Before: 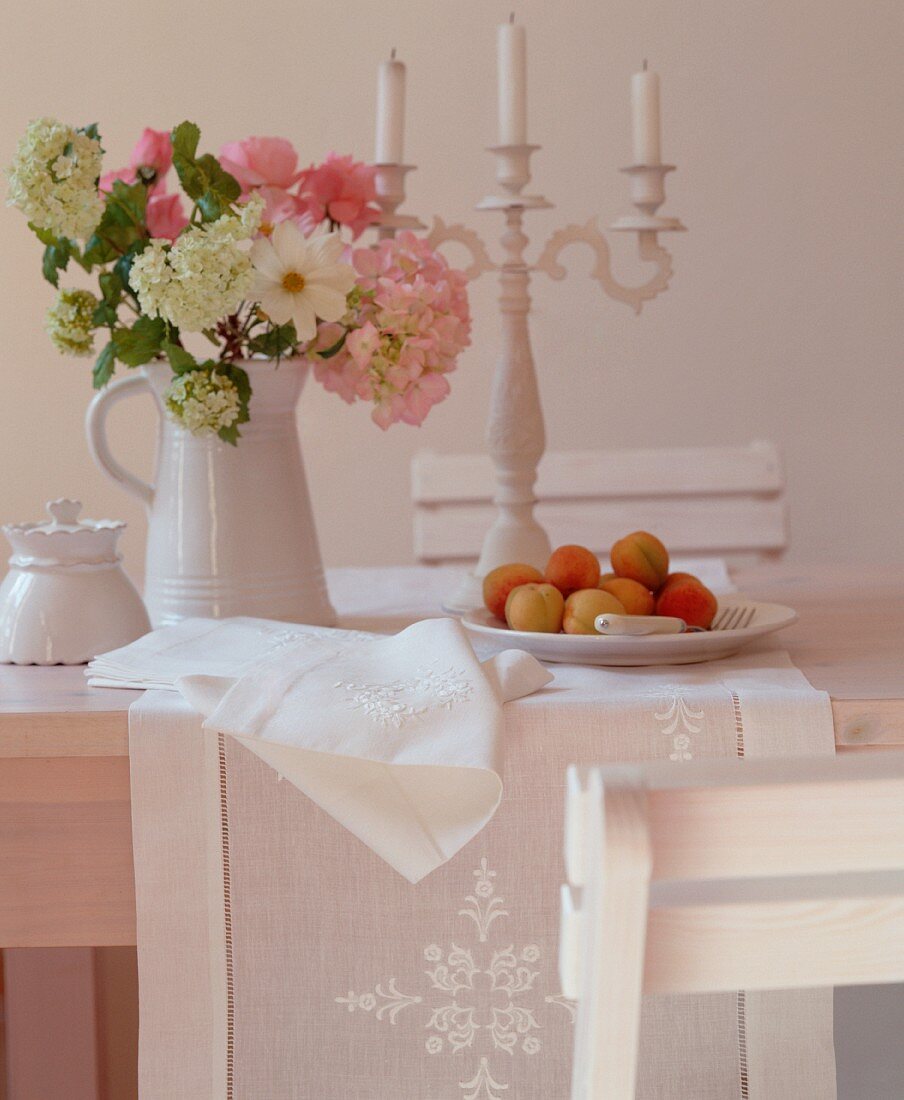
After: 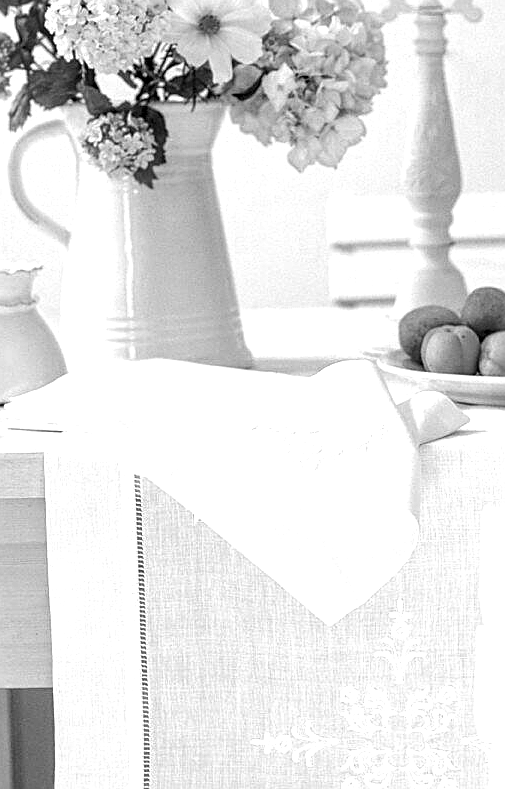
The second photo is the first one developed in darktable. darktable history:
tone equalizer: -8 EV -0.735 EV, -7 EV -0.694 EV, -6 EV -0.638 EV, -5 EV -0.366 EV, -3 EV 0.374 EV, -2 EV 0.6 EV, -1 EV 0.696 EV, +0 EV 0.747 EV, edges refinement/feathering 500, mask exposure compensation -1.57 EV, preserve details no
color zones: curves: ch0 [(0, 0.613) (0.01, 0.613) (0.245, 0.448) (0.498, 0.529) (0.642, 0.665) (0.879, 0.777) (0.99, 0.613)]; ch1 [(0, 0) (0.143, 0) (0.286, 0) (0.429, 0) (0.571, 0) (0.714, 0) (0.857, 0)]
sharpen: on, module defaults
color balance rgb: perceptual saturation grading › global saturation 0.294%, perceptual saturation grading › highlights -17.456%, perceptual saturation grading › mid-tones 33.085%, perceptual saturation grading › shadows 50.345%, perceptual brilliance grading › global brilliance 1.454%, perceptual brilliance grading › highlights -3.563%, global vibrance 20%
exposure: exposure 0.657 EV, compensate exposure bias true, compensate highlight preservation false
local contrast: detail 150%
crop: left 9.315%, top 23.508%, right 34.724%, bottom 4.74%
